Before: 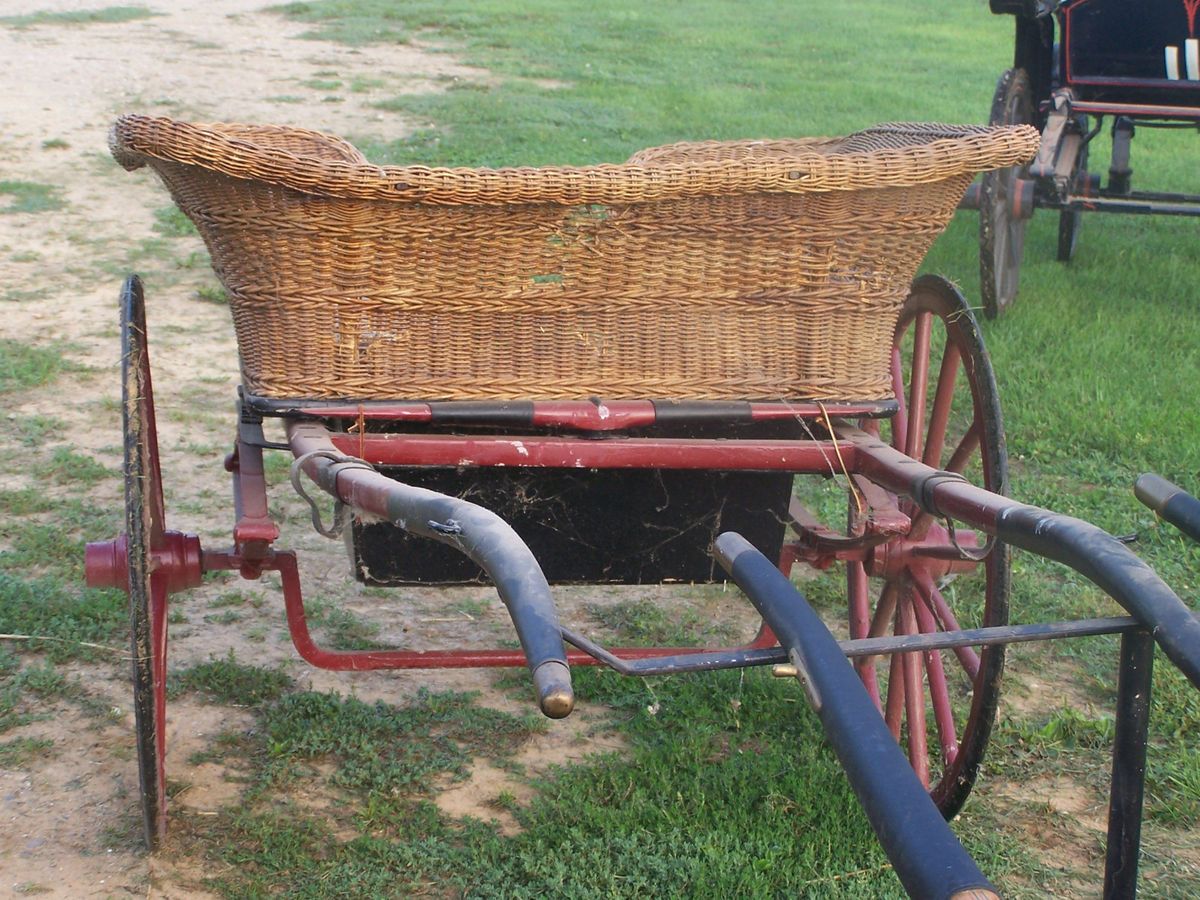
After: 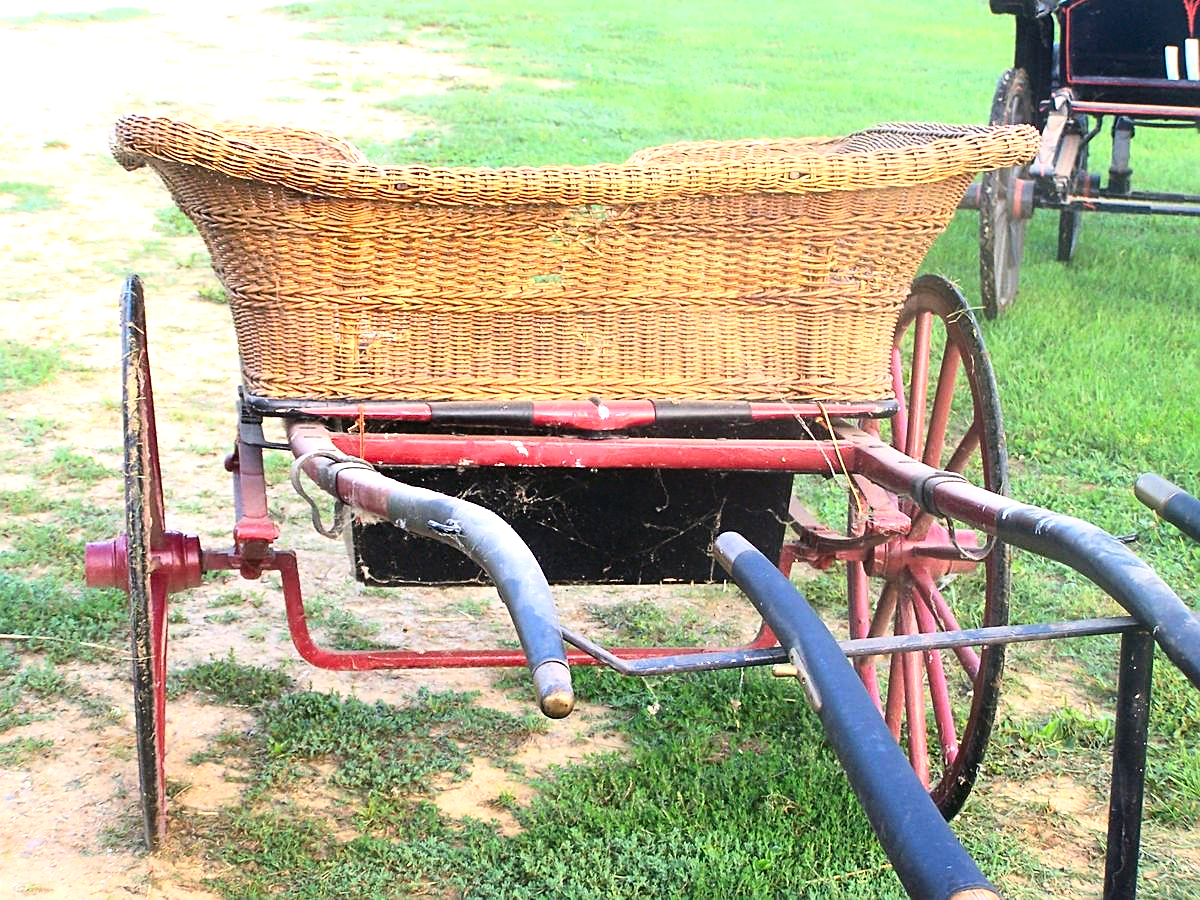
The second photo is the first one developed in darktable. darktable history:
contrast brightness saturation: contrast 0.228, brightness 0.097, saturation 0.291
tone equalizer: -8 EV -1.12 EV, -7 EV -0.995 EV, -6 EV -0.883 EV, -5 EV -0.584 EV, -3 EV 0.575 EV, -2 EV 0.847 EV, -1 EV 0.995 EV, +0 EV 1.08 EV
sharpen: on, module defaults
